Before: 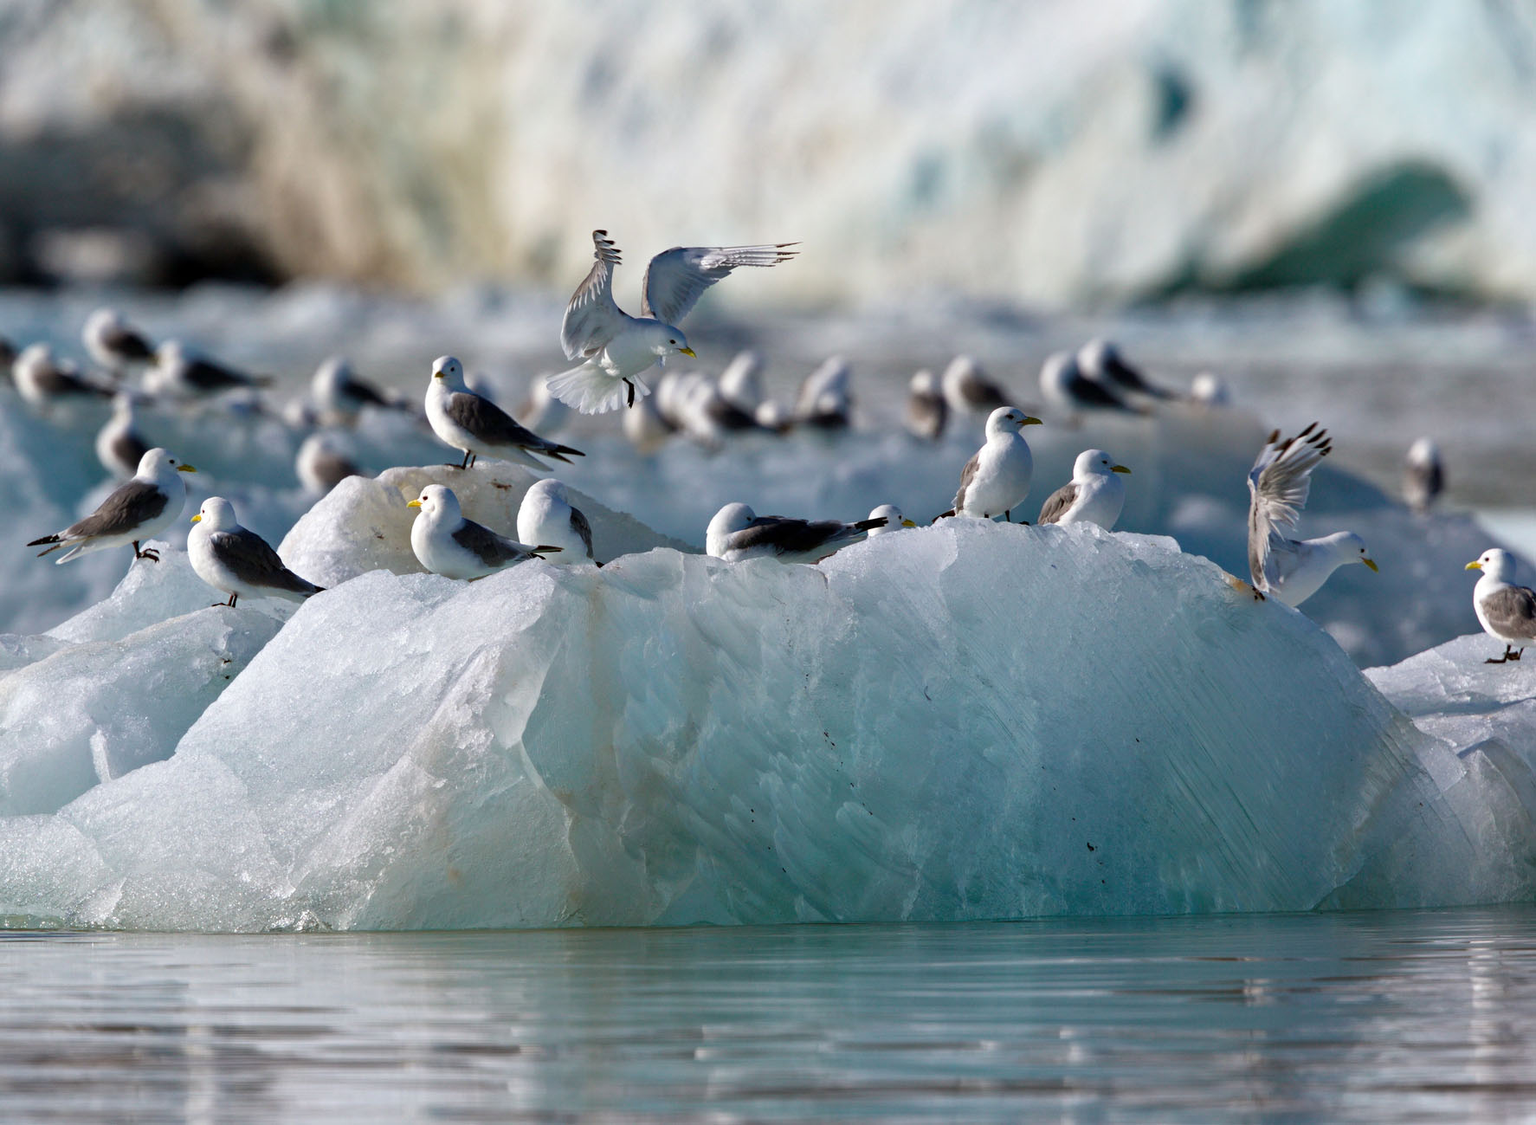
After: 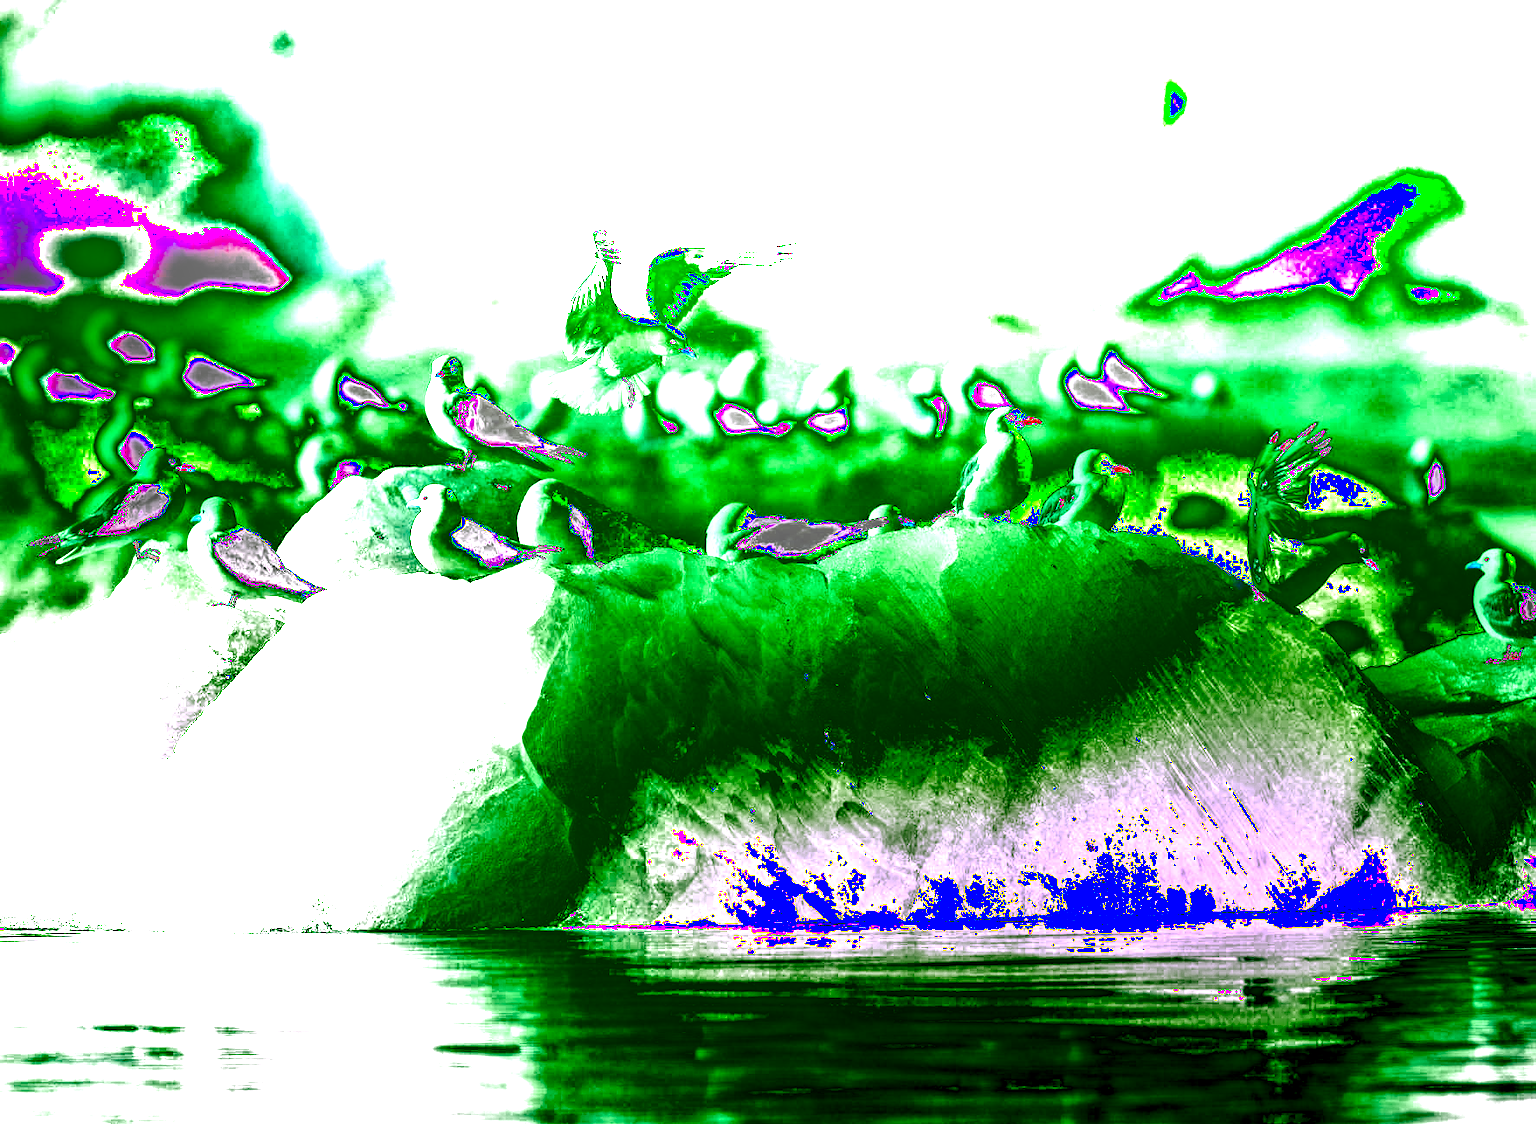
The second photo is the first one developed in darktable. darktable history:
white balance: red 8, blue 8
local contrast: highlights 25%, detail 150%
color balance rgb: perceptual saturation grading › global saturation 25%, perceptual brilliance grading › mid-tones 10%, perceptual brilliance grading › shadows 15%, global vibrance 20%
shadows and highlights: radius 100.41, shadows 50.55, highlights -64.36, highlights color adjustment 49.82%, soften with gaussian
